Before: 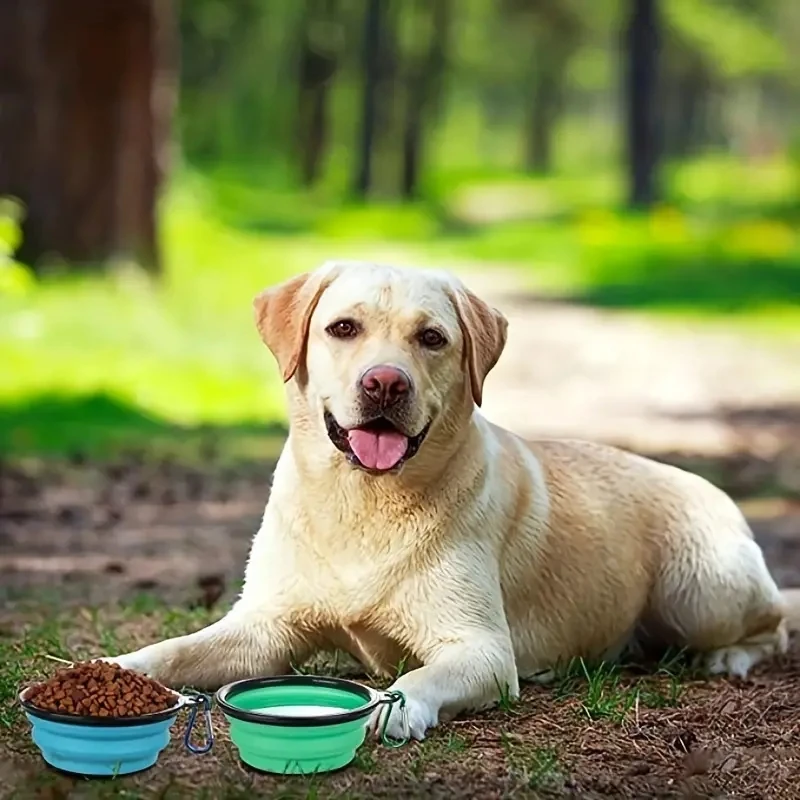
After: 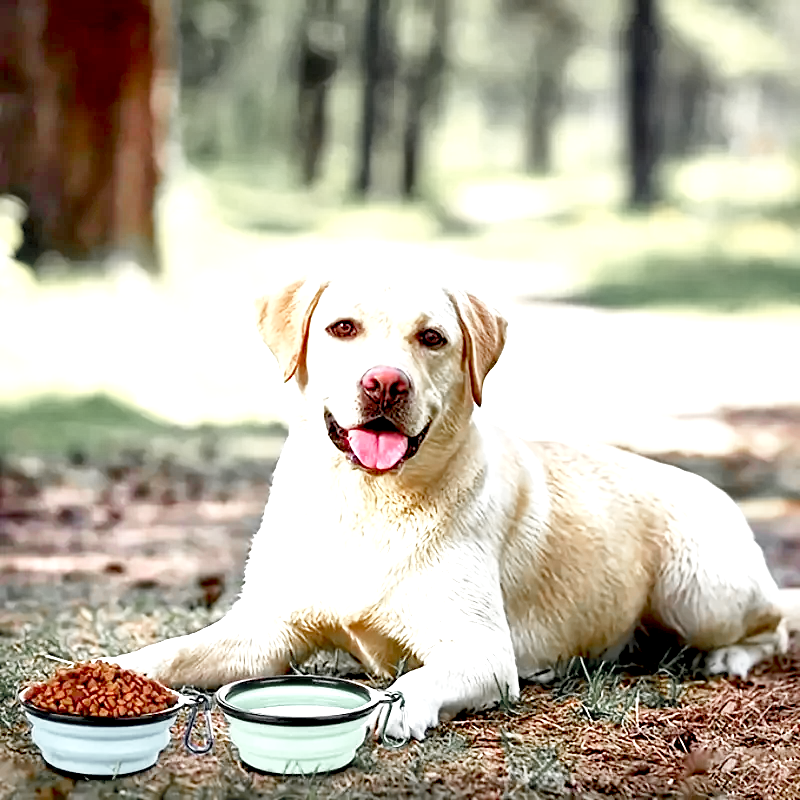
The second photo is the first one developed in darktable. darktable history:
local contrast: mode bilateral grid, contrast 20, coarseness 50, detail 171%, midtone range 0.2
exposure: black level correction 0.01, exposure 1 EV, compensate highlight preservation false
base curve: curves: ch0 [(0, 0) (0.204, 0.334) (0.55, 0.733) (1, 1)], preserve colors none
color zones: curves: ch1 [(0, 0.638) (0.193, 0.442) (0.286, 0.15) (0.429, 0.14) (0.571, 0.142) (0.714, 0.154) (0.857, 0.175) (1, 0.638)]
